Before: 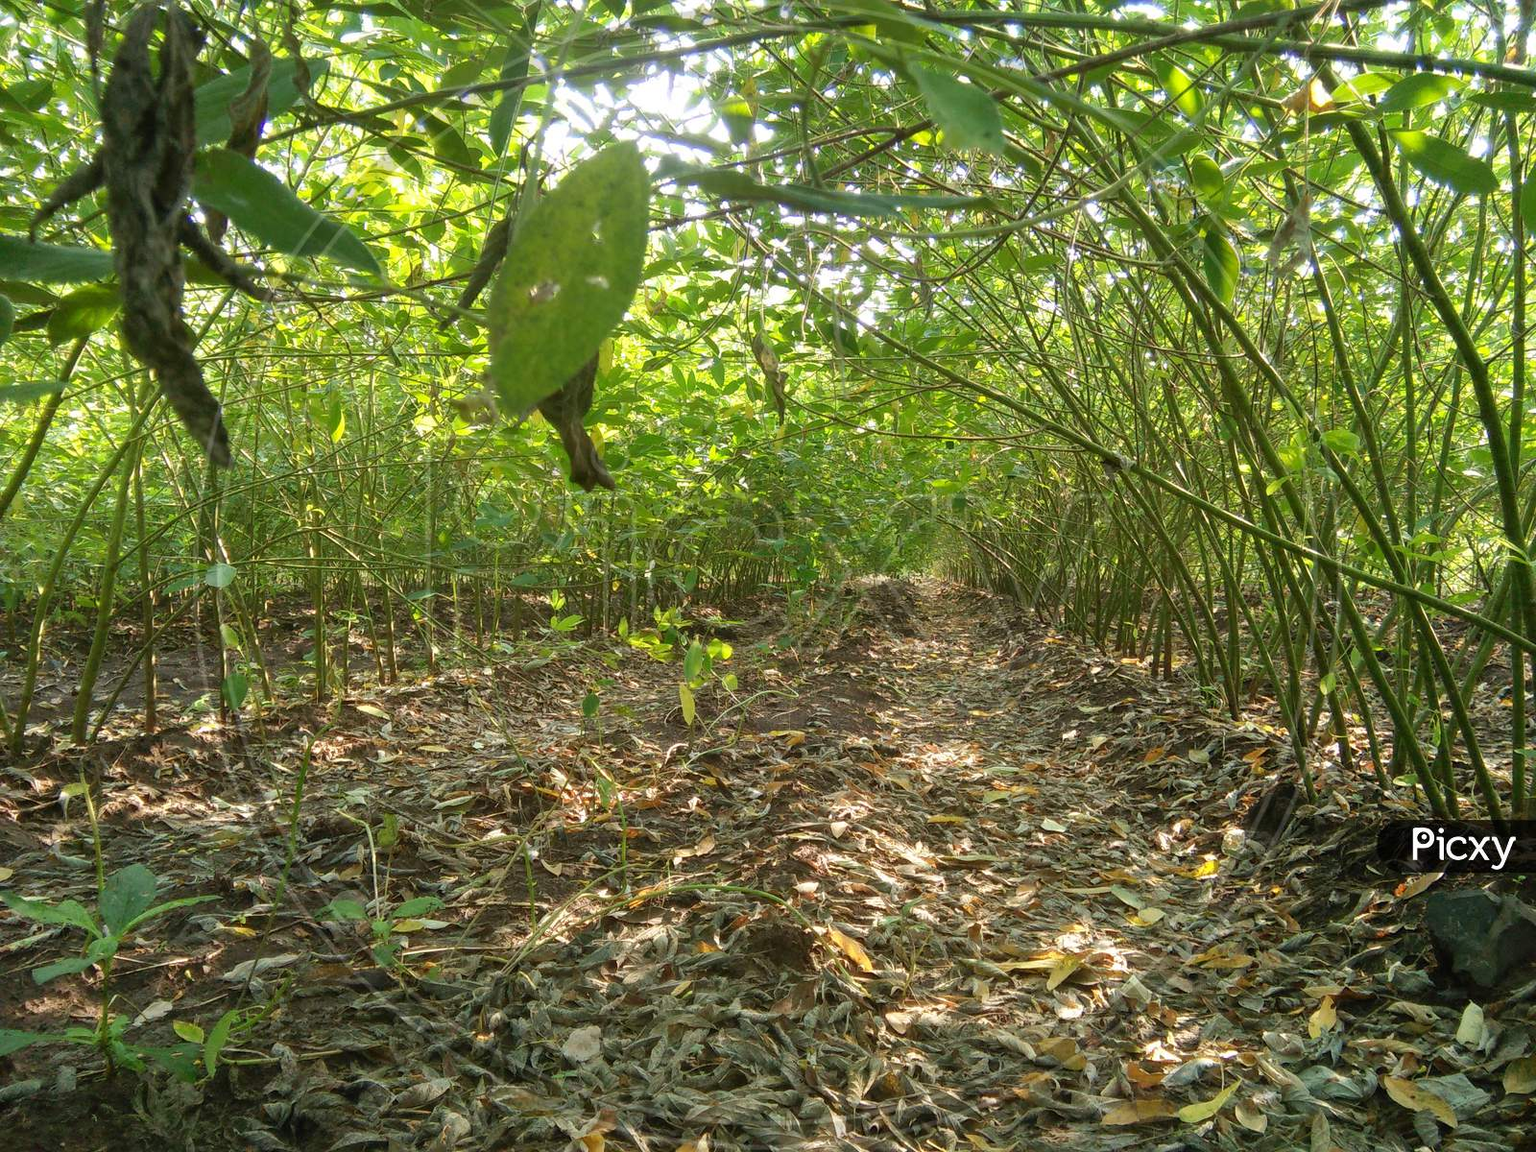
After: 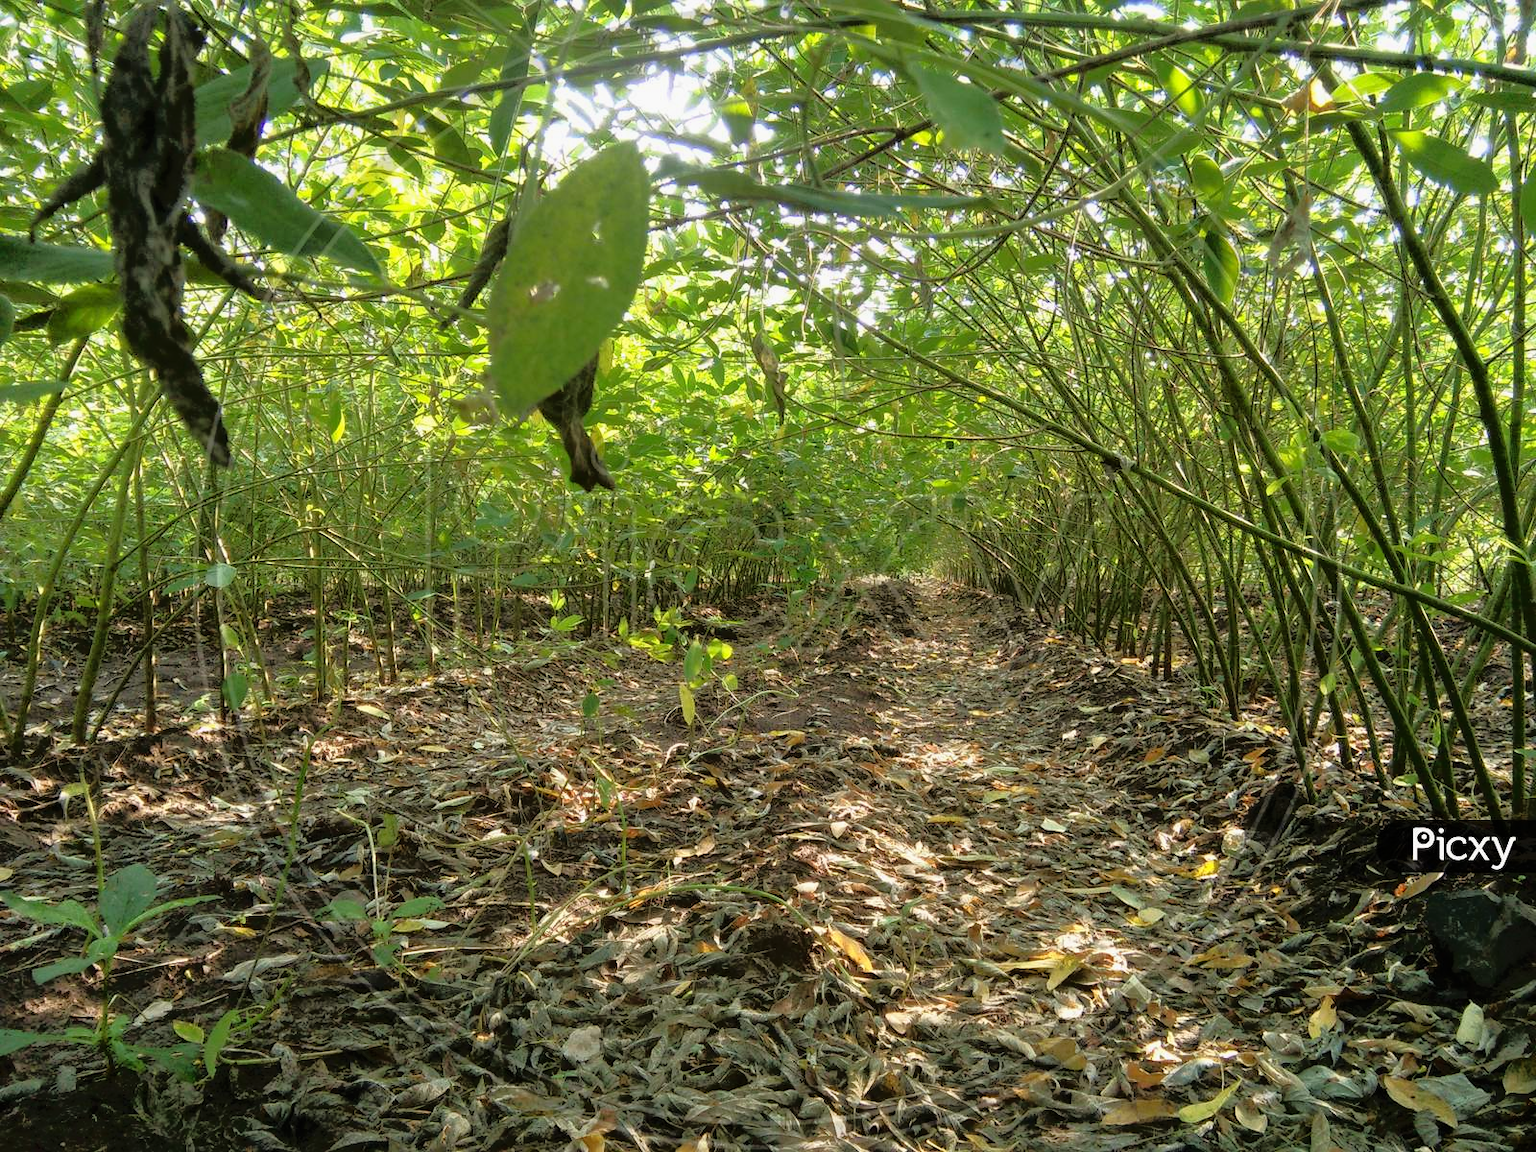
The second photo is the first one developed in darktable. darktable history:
tone equalizer: -8 EV -1.81 EV, -7 EV -1.15 EV, -6 EV -1.65 EV, edges refinement/feathering 500, mask exposure compensation -1.57 EV, preserve details no
